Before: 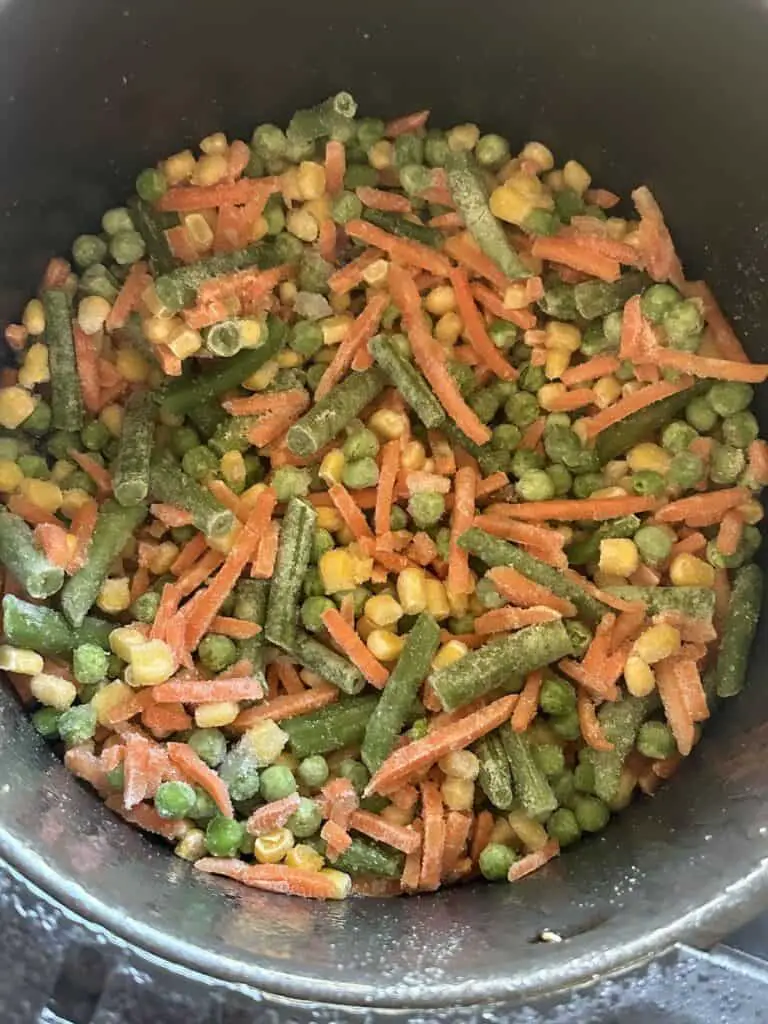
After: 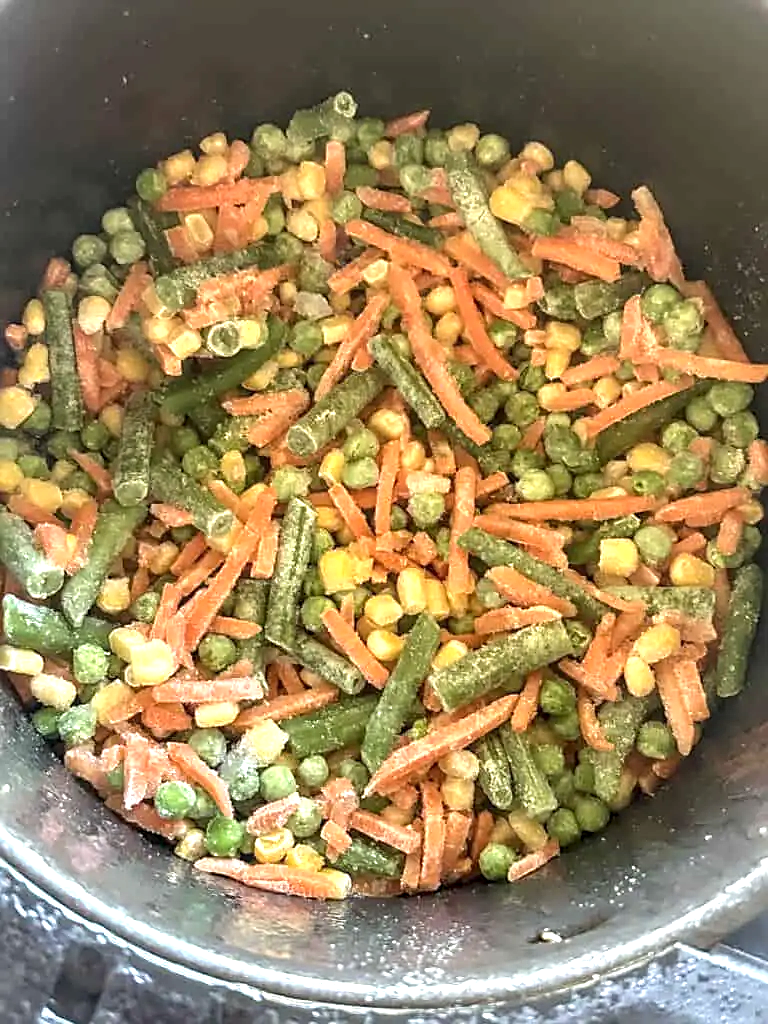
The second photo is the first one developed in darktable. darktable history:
sharpen: on, module defaults
local contrast: on, module defaults
exposure: black level correction 0, exposure 0.7 EV, compensate exposure bias true, compensate highlight preservation false
